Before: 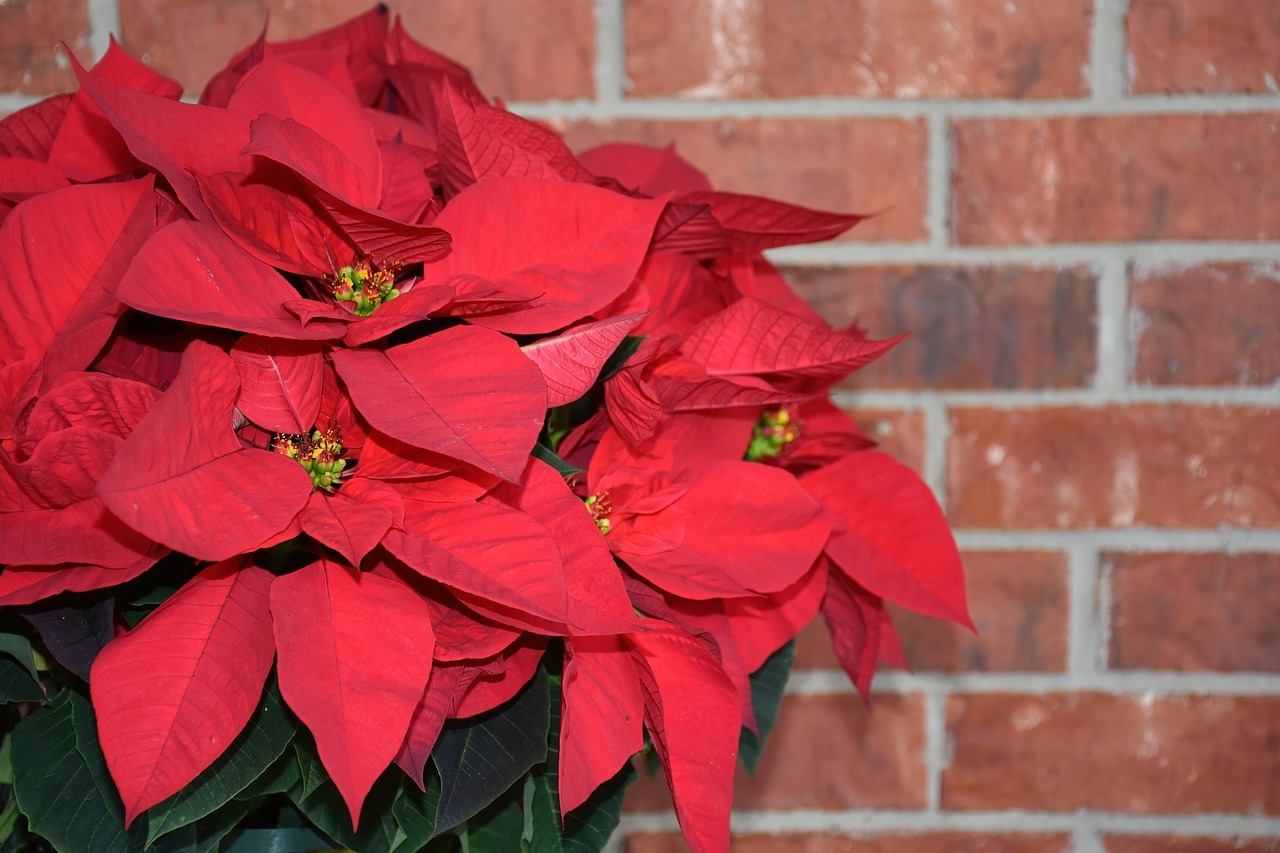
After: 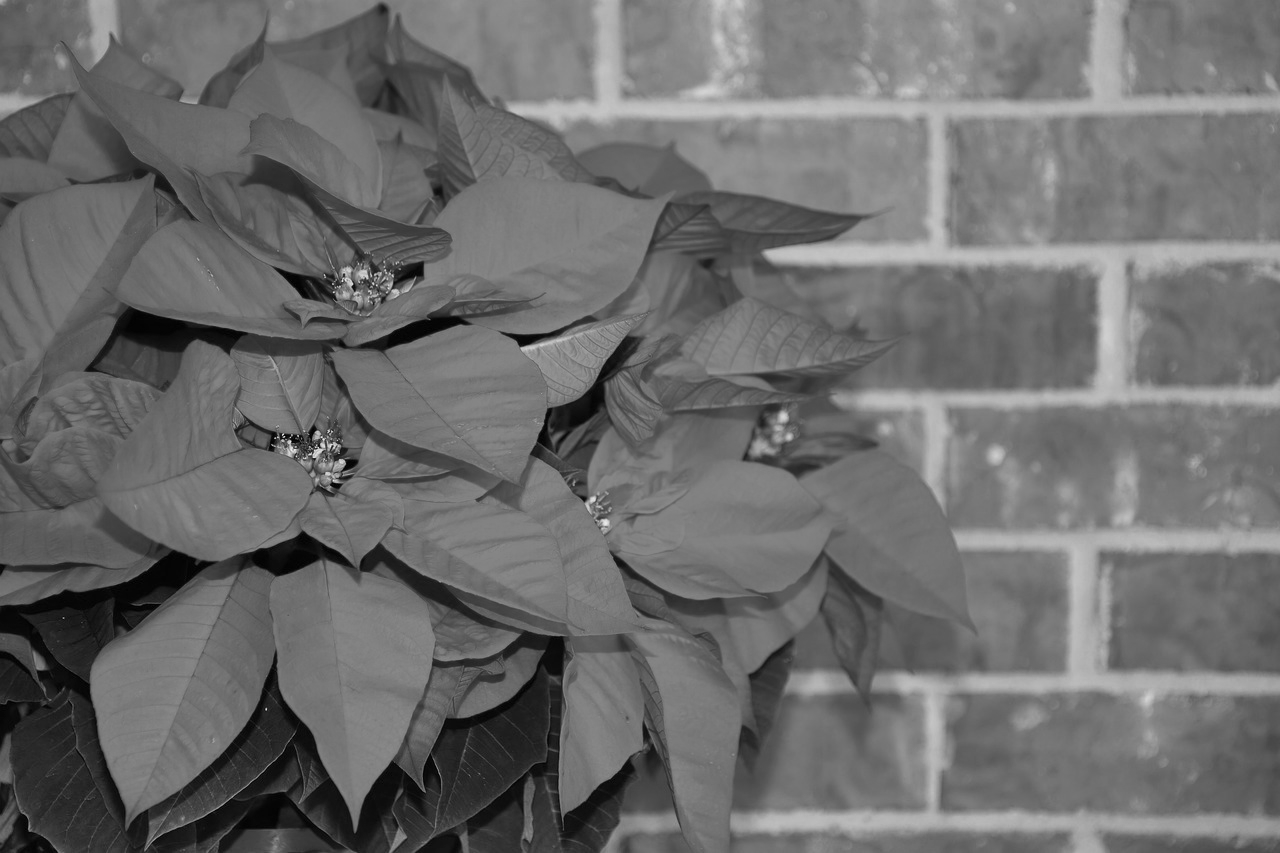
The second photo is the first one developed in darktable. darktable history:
monochrome: on, module defaults
exposure: exposure 0.131 EV, compensate highlight preservation false
color zones: curves: ch0 [(0, 0.613) (0.01, 0.613) (0.245, 0.448) (0.498, 0.529) (0.642, 0.665) (0.879, 0.777) (0.99, 0.613)]; ch1 [(0, 0) (0.143, 0) (0.286, 0) (0.429, 0) (0.571, 0) (0.714, 0) (0.857, 0)], mix -121.96%
shadows and highlights: shadows 32.83, highlights -47.7, soften with gaussian
